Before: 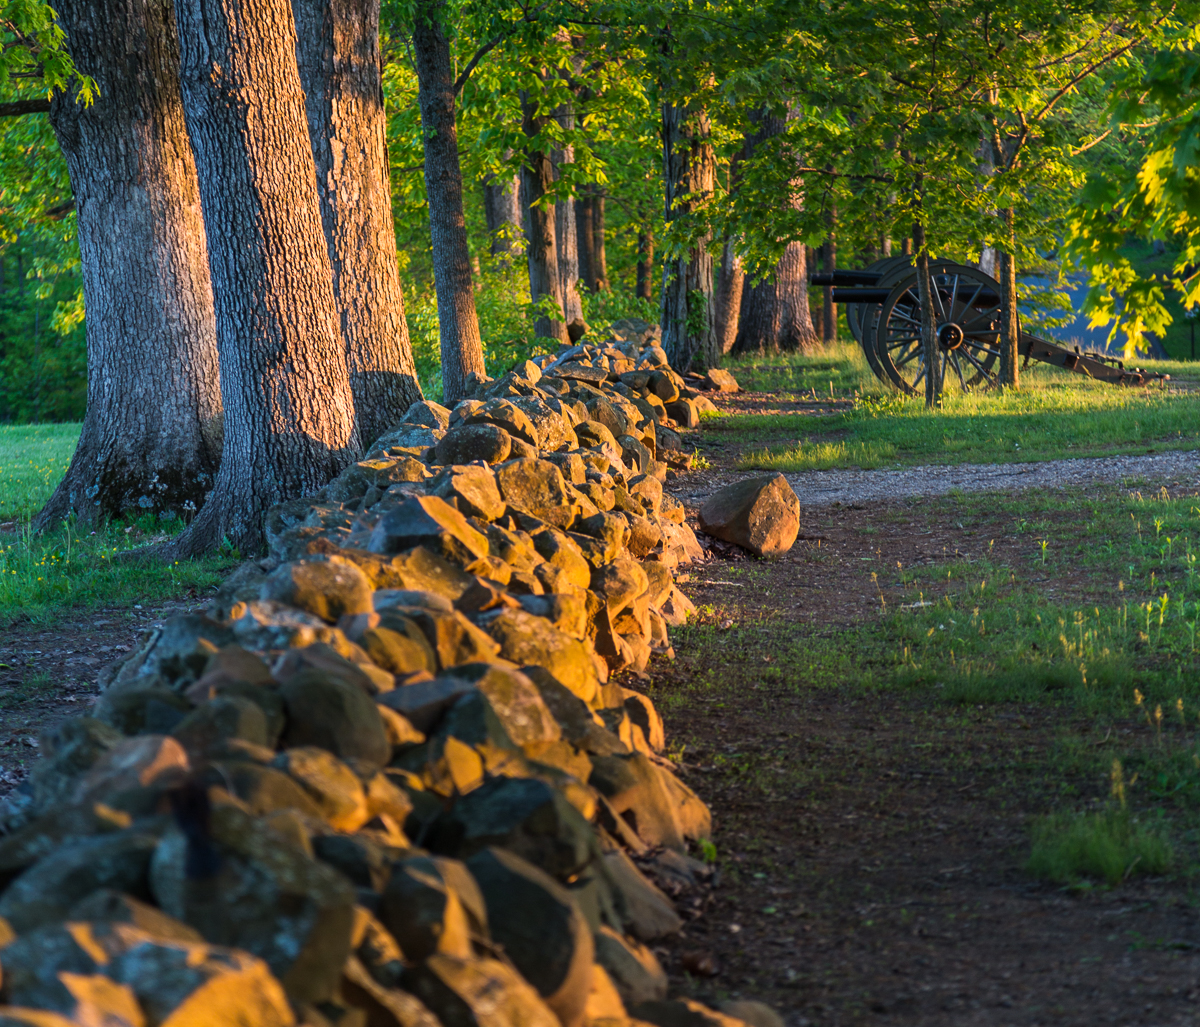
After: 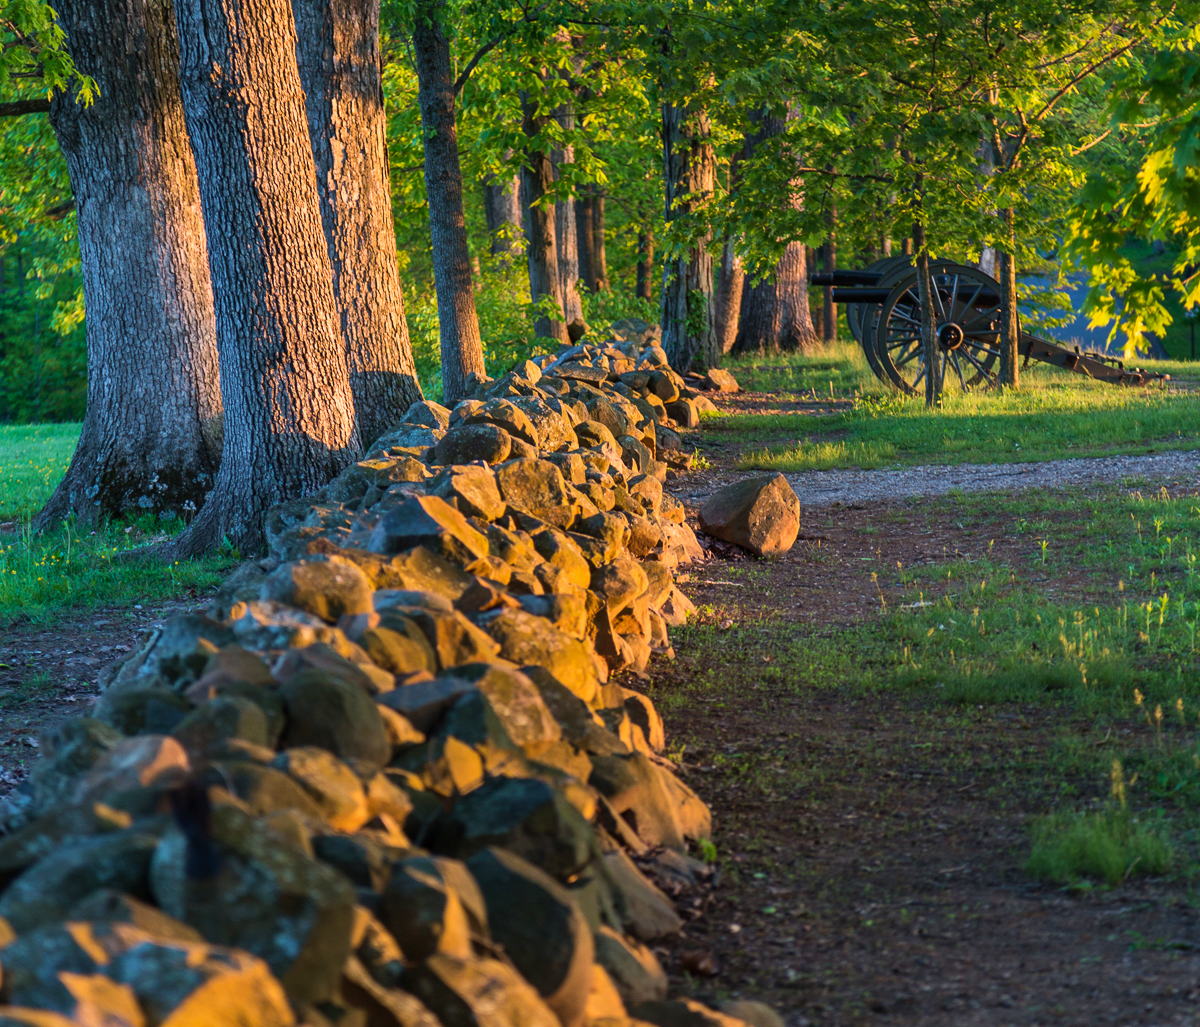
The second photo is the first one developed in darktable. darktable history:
velvia: on, module defaults
shadows and highlights: shadows 43.74, white point adjustment -1.44, soften with gaussian
